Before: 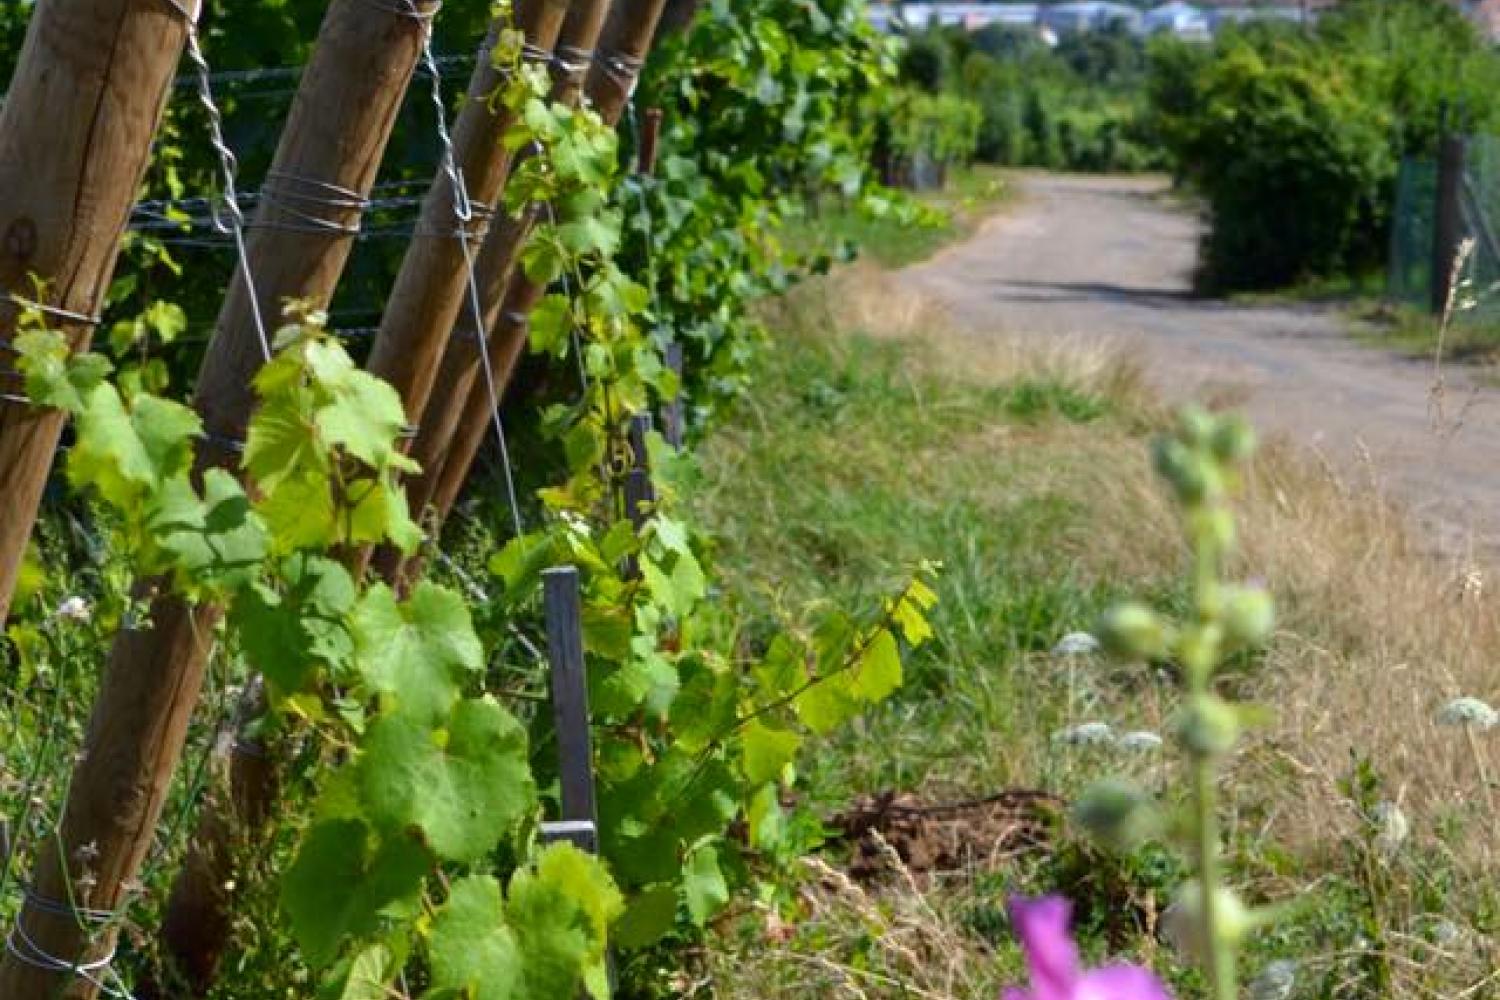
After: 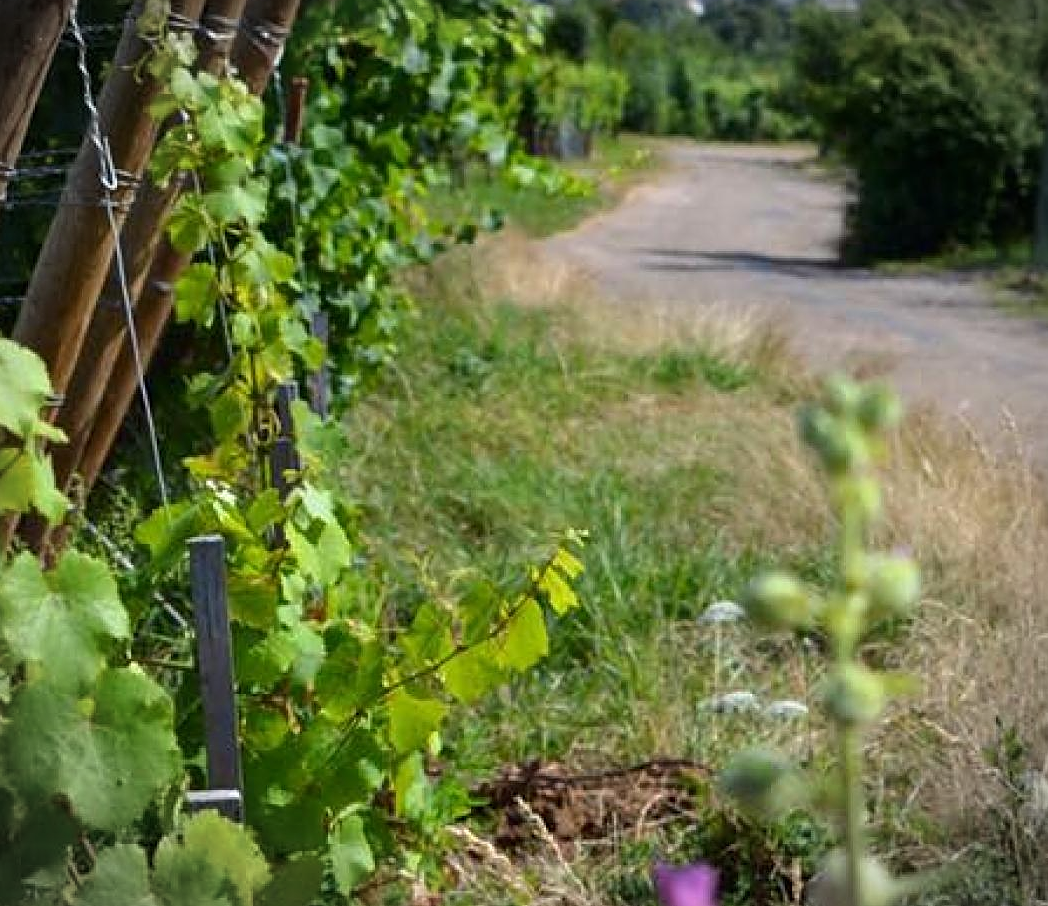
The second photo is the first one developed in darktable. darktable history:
vignetting: fall-off start 89.44%, fall-off radius 44.25%, width/height ratio 1.161
crop and rotate: left 23.649%, top 3.183%, right 6.481%, bottom 6.125%
sharpen: on, module defaults
